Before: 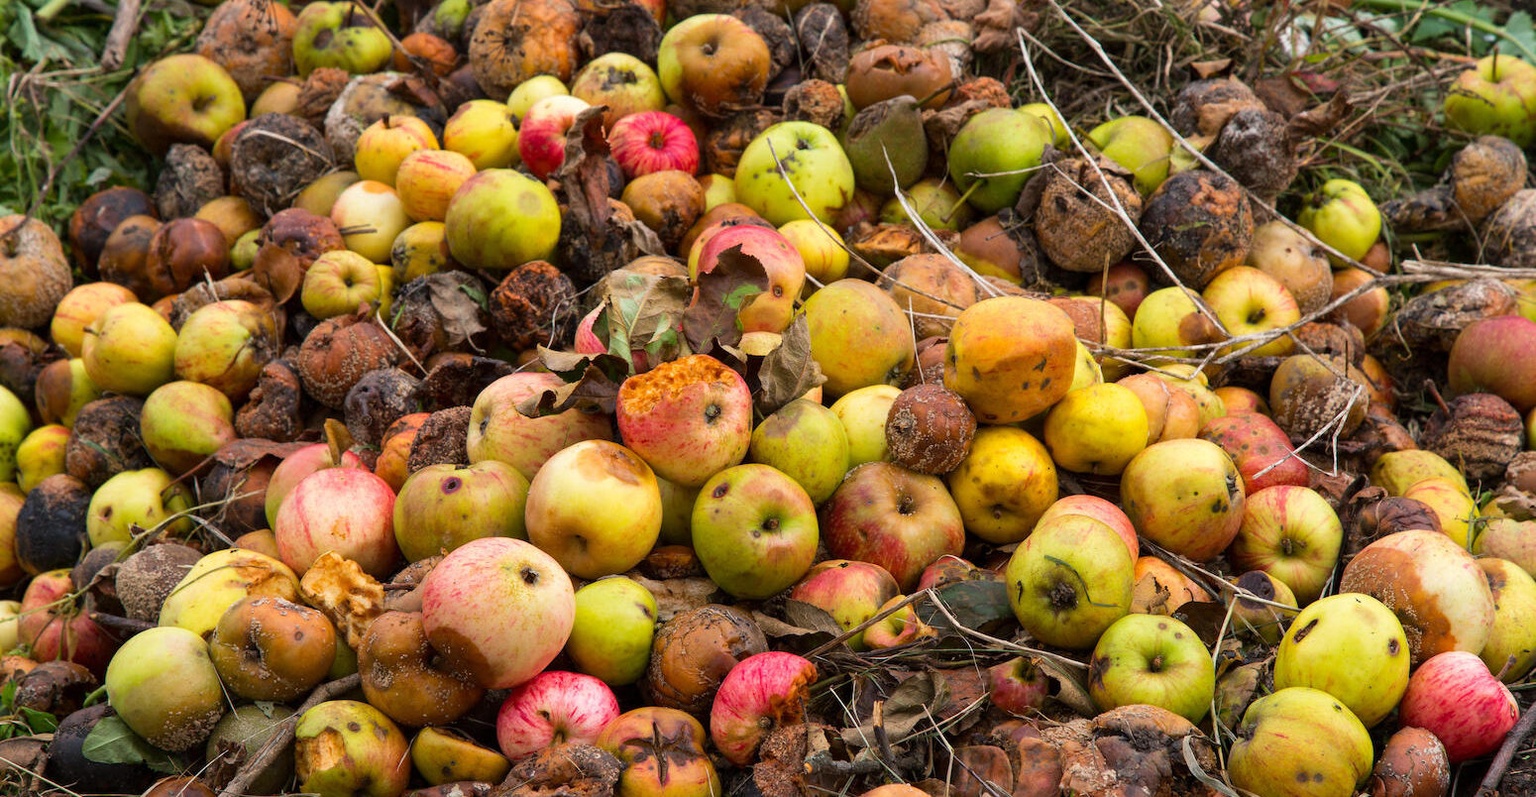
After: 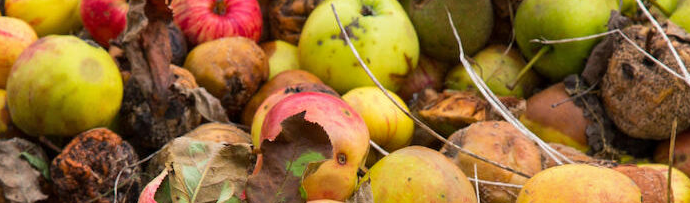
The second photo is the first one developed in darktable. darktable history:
crop: left 28.625%, top 16.844%, right 26.826%, bottom 57.842%
shadows and highlights: shadows 24.73, highlights -78.65, soften with gaussian
